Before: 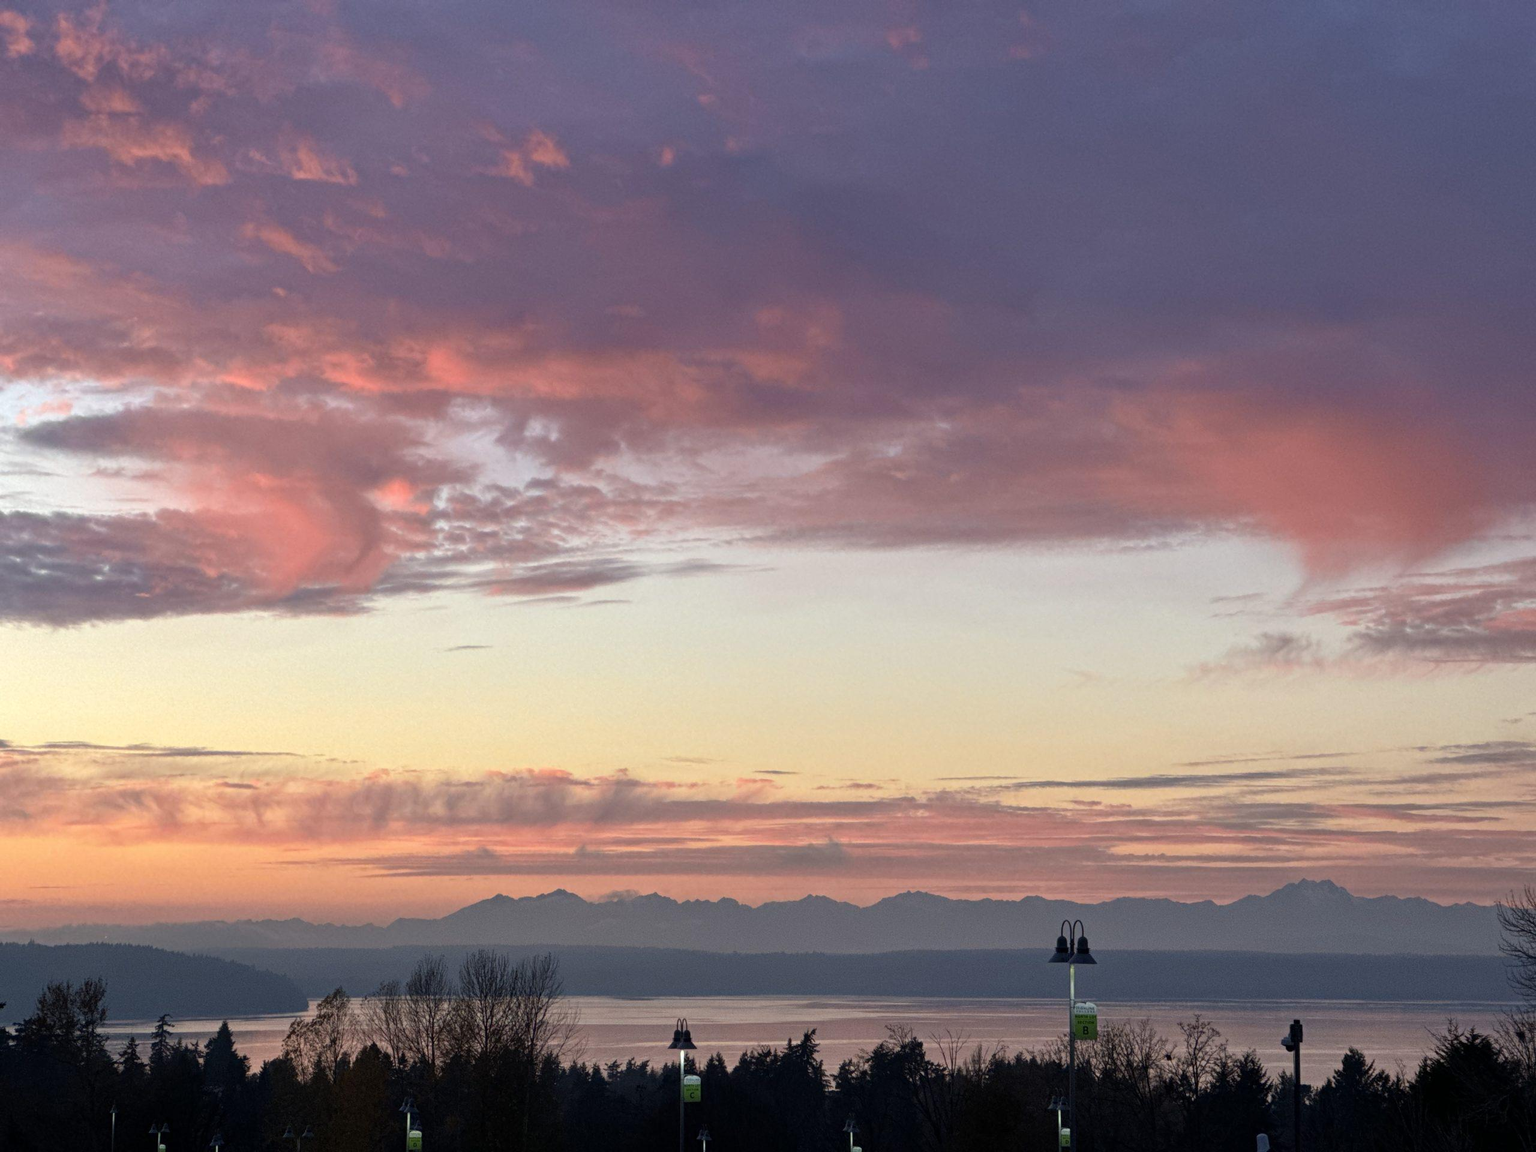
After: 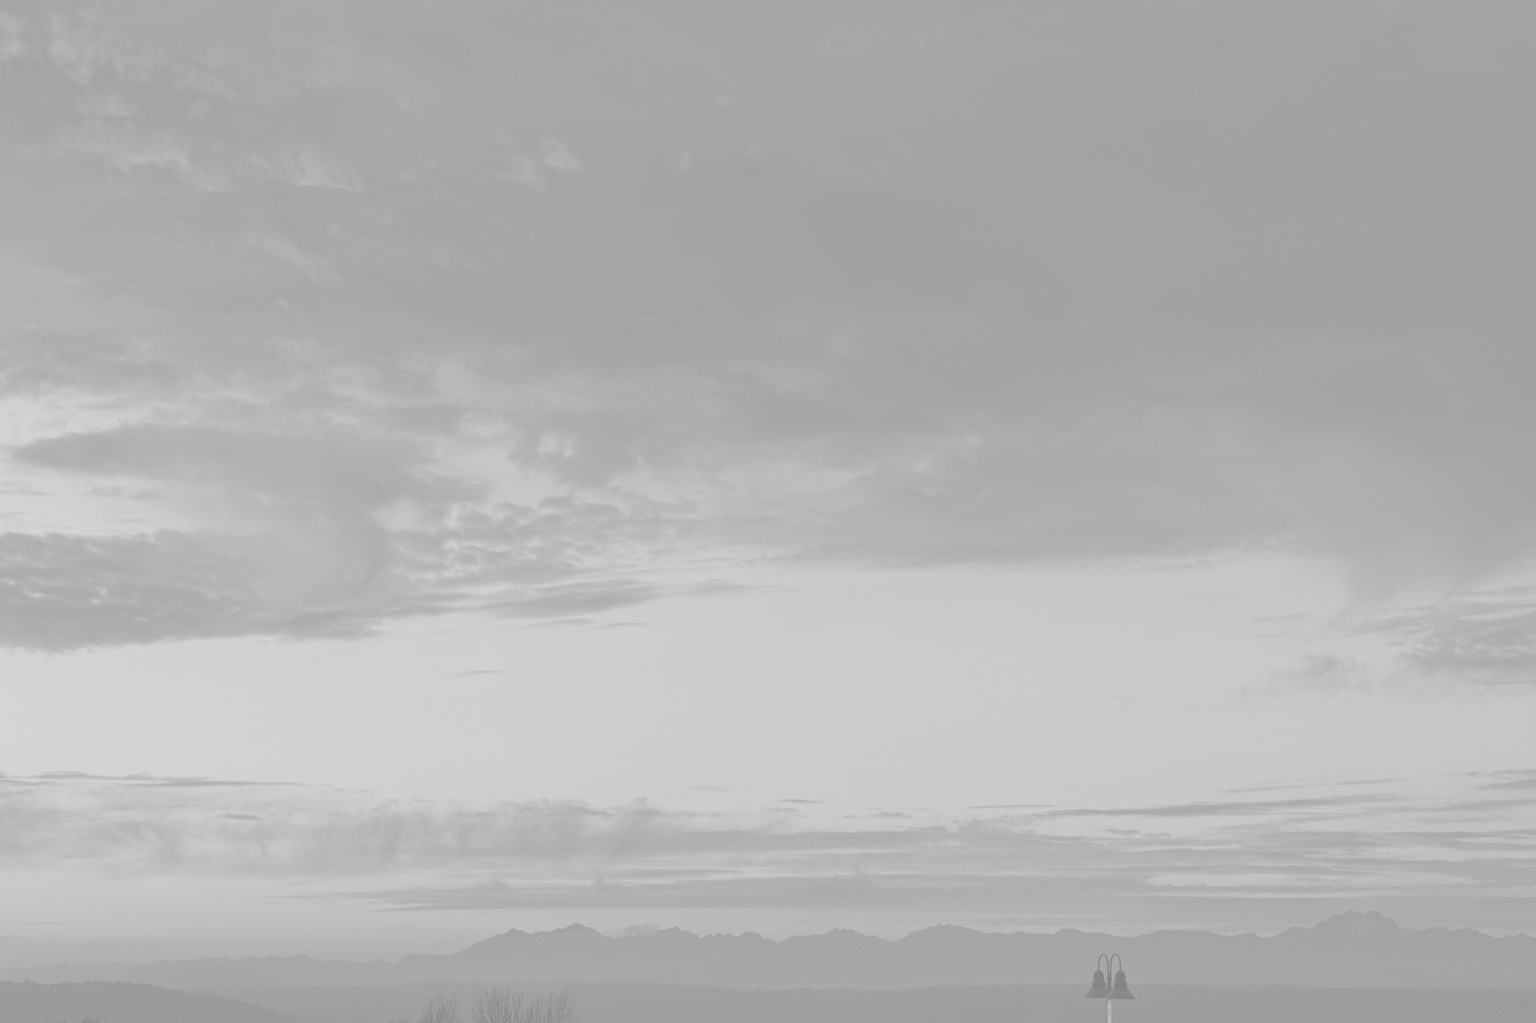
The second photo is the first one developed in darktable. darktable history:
monochrome: a -11.7, b 1.62, size 0.5, highlights 0.38
crop and rotate: angle 0.2°, left 0.275%, right 3.127%, bottom 14.18%
colorize: hue 331.2°, saturation 75%, source mix 30.28%, lightness 70.52%, version 1
